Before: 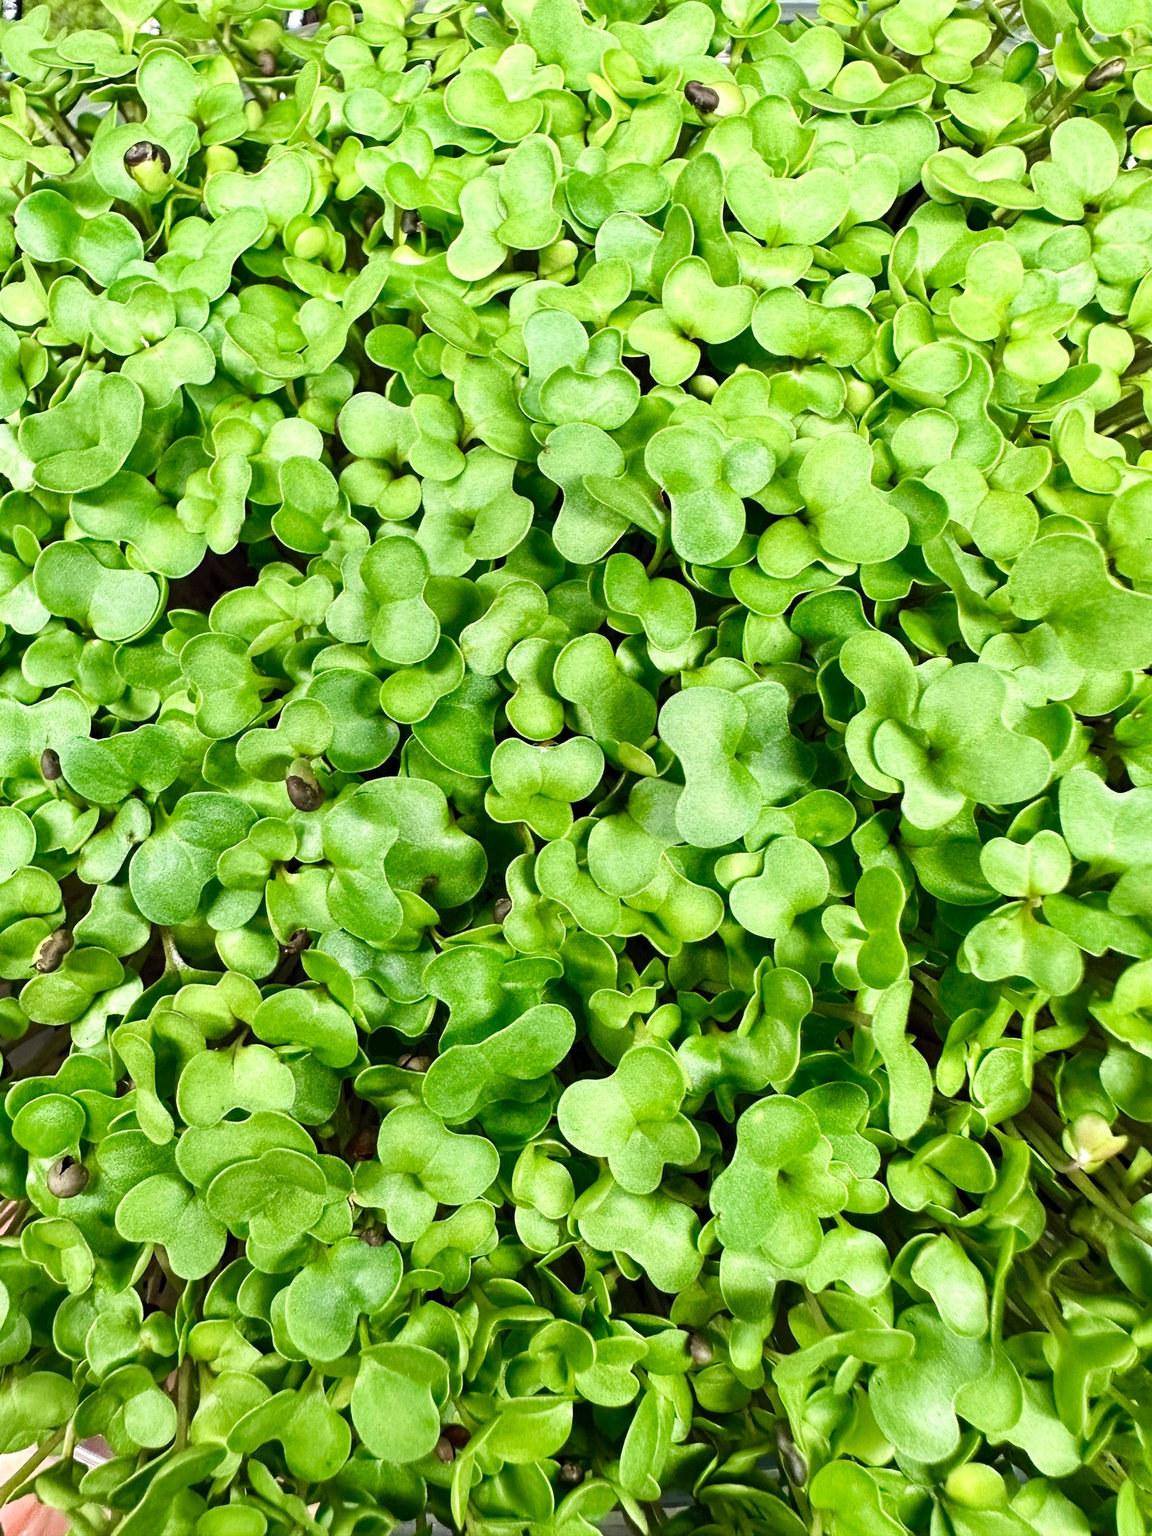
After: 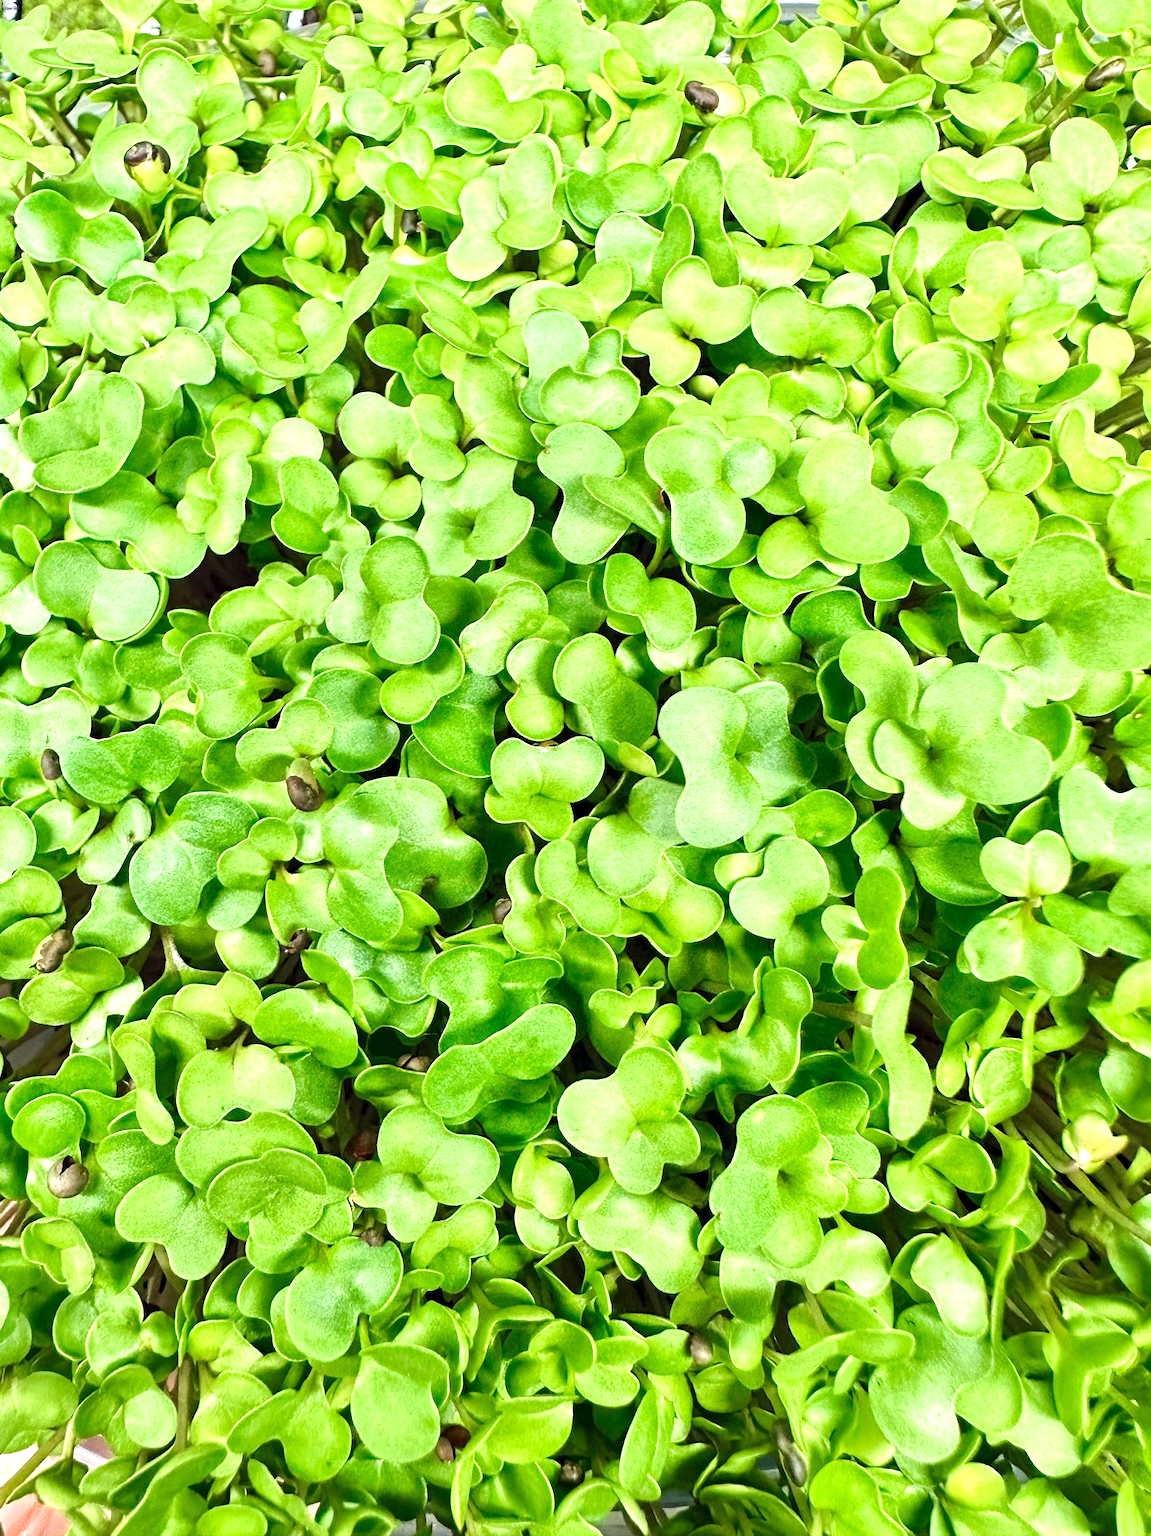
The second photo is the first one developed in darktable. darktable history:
tone equalizer: -8 EV 0.999 EV, -7 EV 1.02 EV, -6 EV 0.993 EV, -5 EV 0.964 EV, -4 EV 1.03 EV, -3 EV 0.764 EV, -2 EV 0.511 EV, -1 EV 0.265 EV, smoothing diameter 2.12%, edges refinement/feathering 21.82, mask exposure compensation -1.57 EV, filter diffusion 5
